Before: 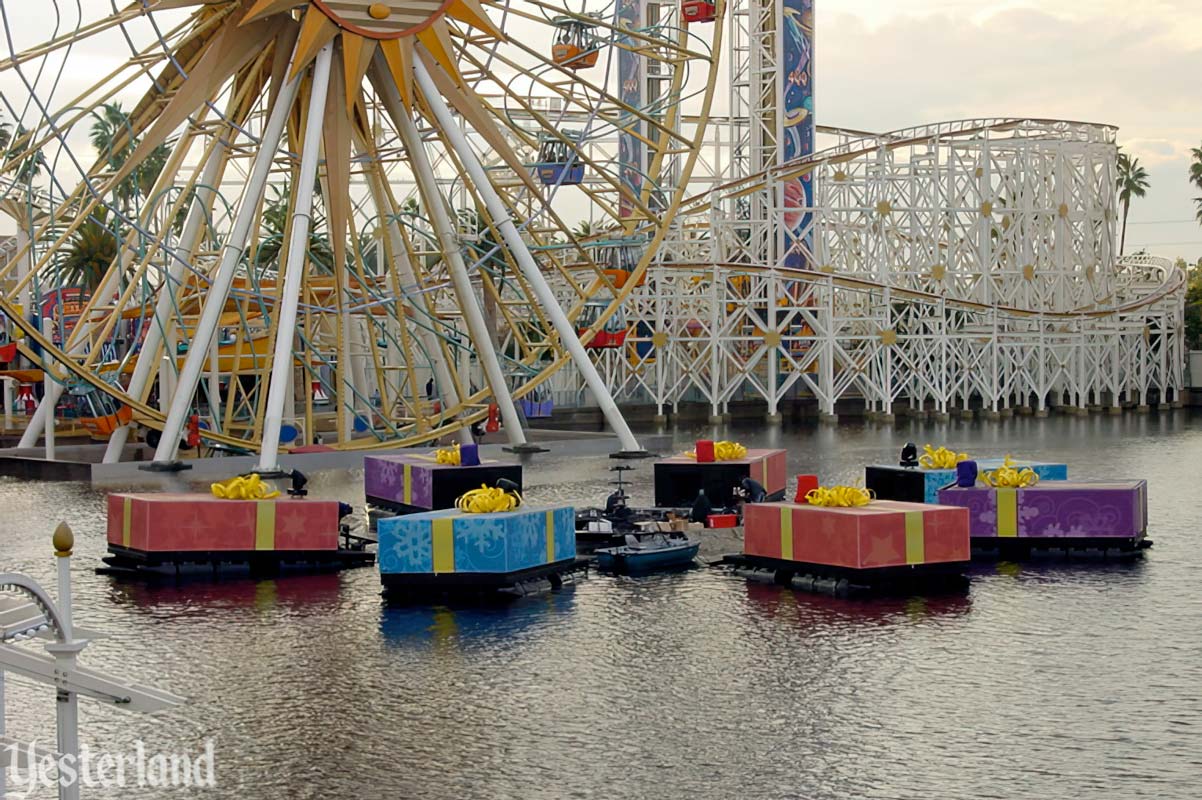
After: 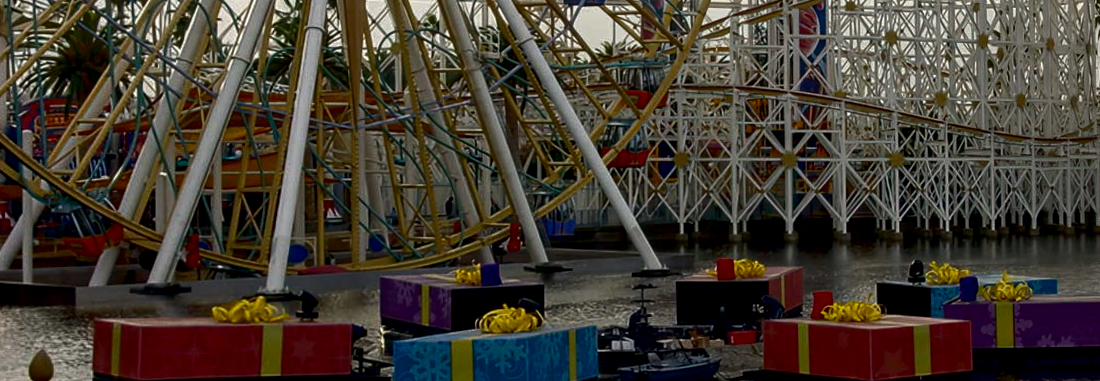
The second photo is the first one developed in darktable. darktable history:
rotate and perspective: rotation -0.013°, lens shift (vertical) -0.027, lens shift (horizontal) 0.178, crop left 0.016, crop right 0.989, crop top 0.082, crop bottom 0.918
shadows and highlights: shadows -10, white point adjustment 1.5, highlights 10
local contrast: on, module defaults
crop: left 1.744%, top 19.225%, right 5.069%, bottom 28.357%
contrast brightness saturation: brightness -0.52
